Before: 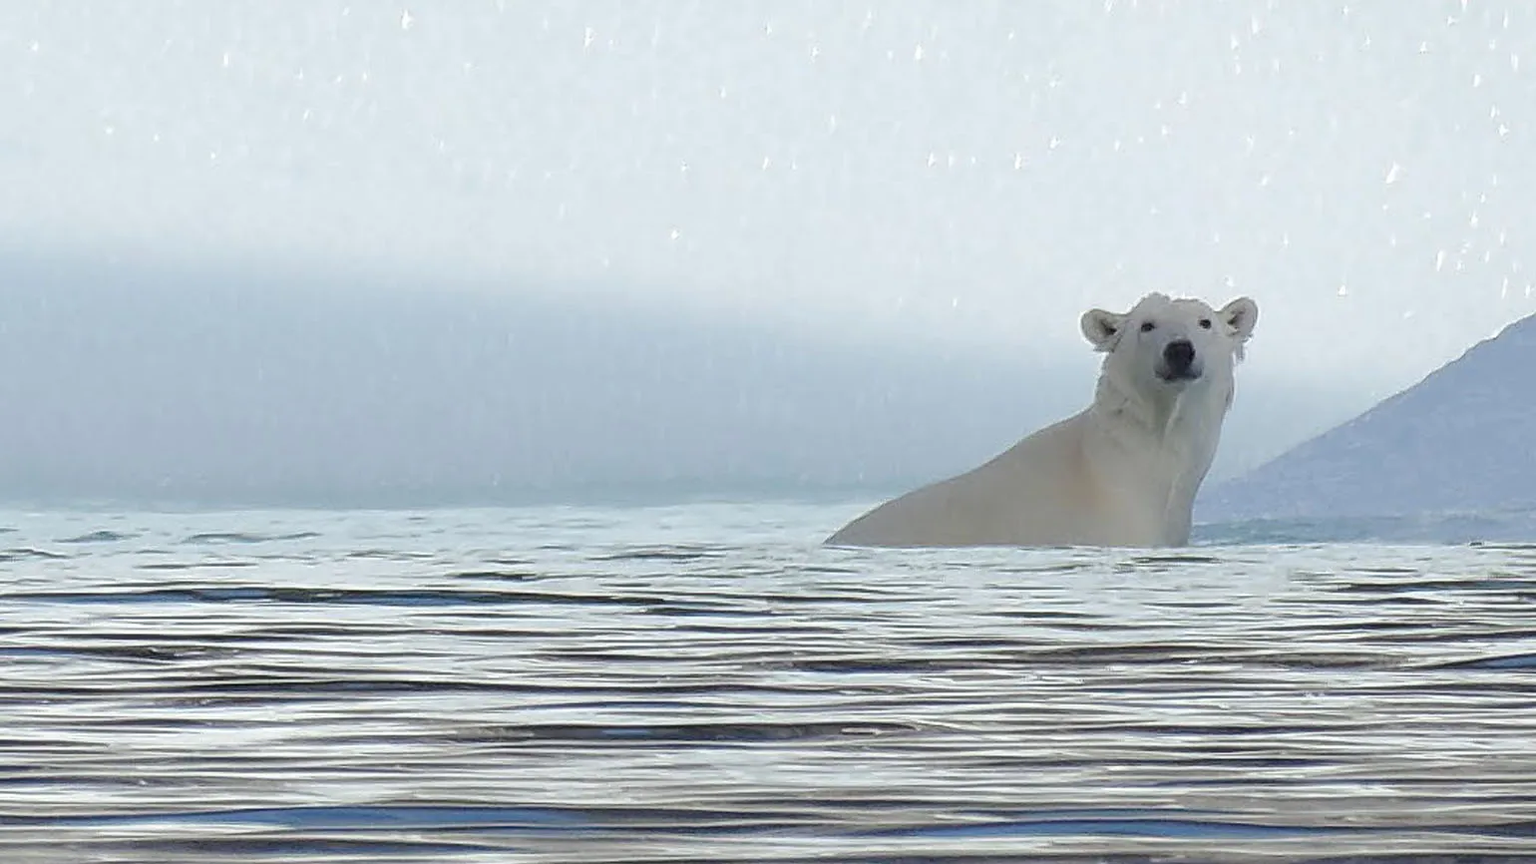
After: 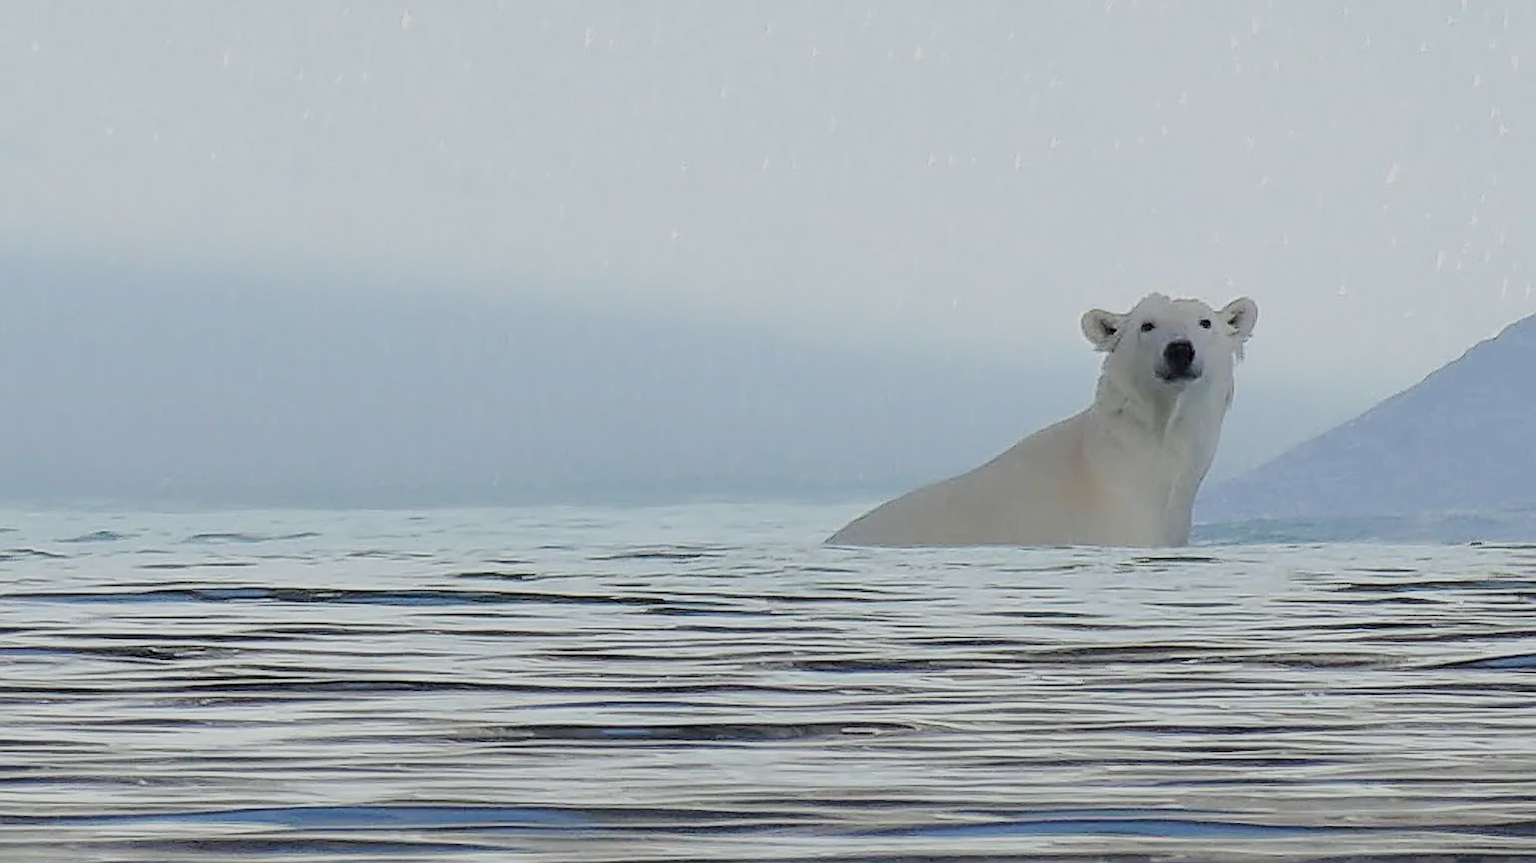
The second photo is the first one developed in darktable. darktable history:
filmic rgb: black relative exposure -7.15 EV, white relative exposure 5.36 EV, hardness 3.02, color science v6 (2022)
sharpen: radius 1, threshold 1
